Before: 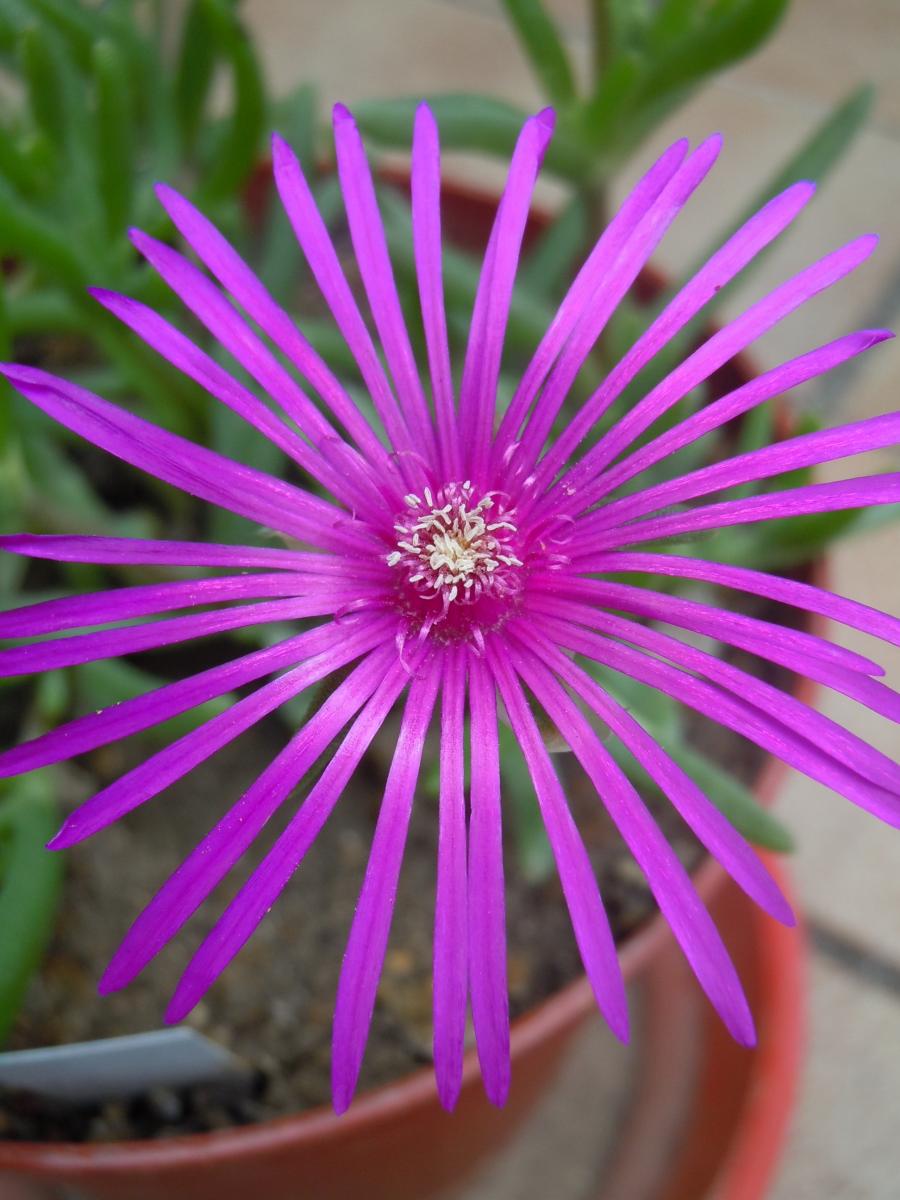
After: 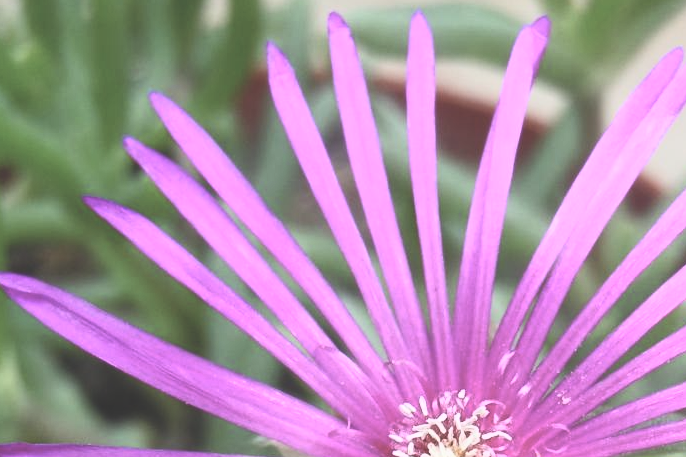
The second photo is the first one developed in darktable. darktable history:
crop: left 0.579%, top 7.627%, right 23.167%, bottom 54.275%
contrast brightness saturation: contrast 0.43, brightness 0.56, saturation -0.19
exposure: black level correction -0.015, exposure -0.125 EV, compensate highlight preservation false
